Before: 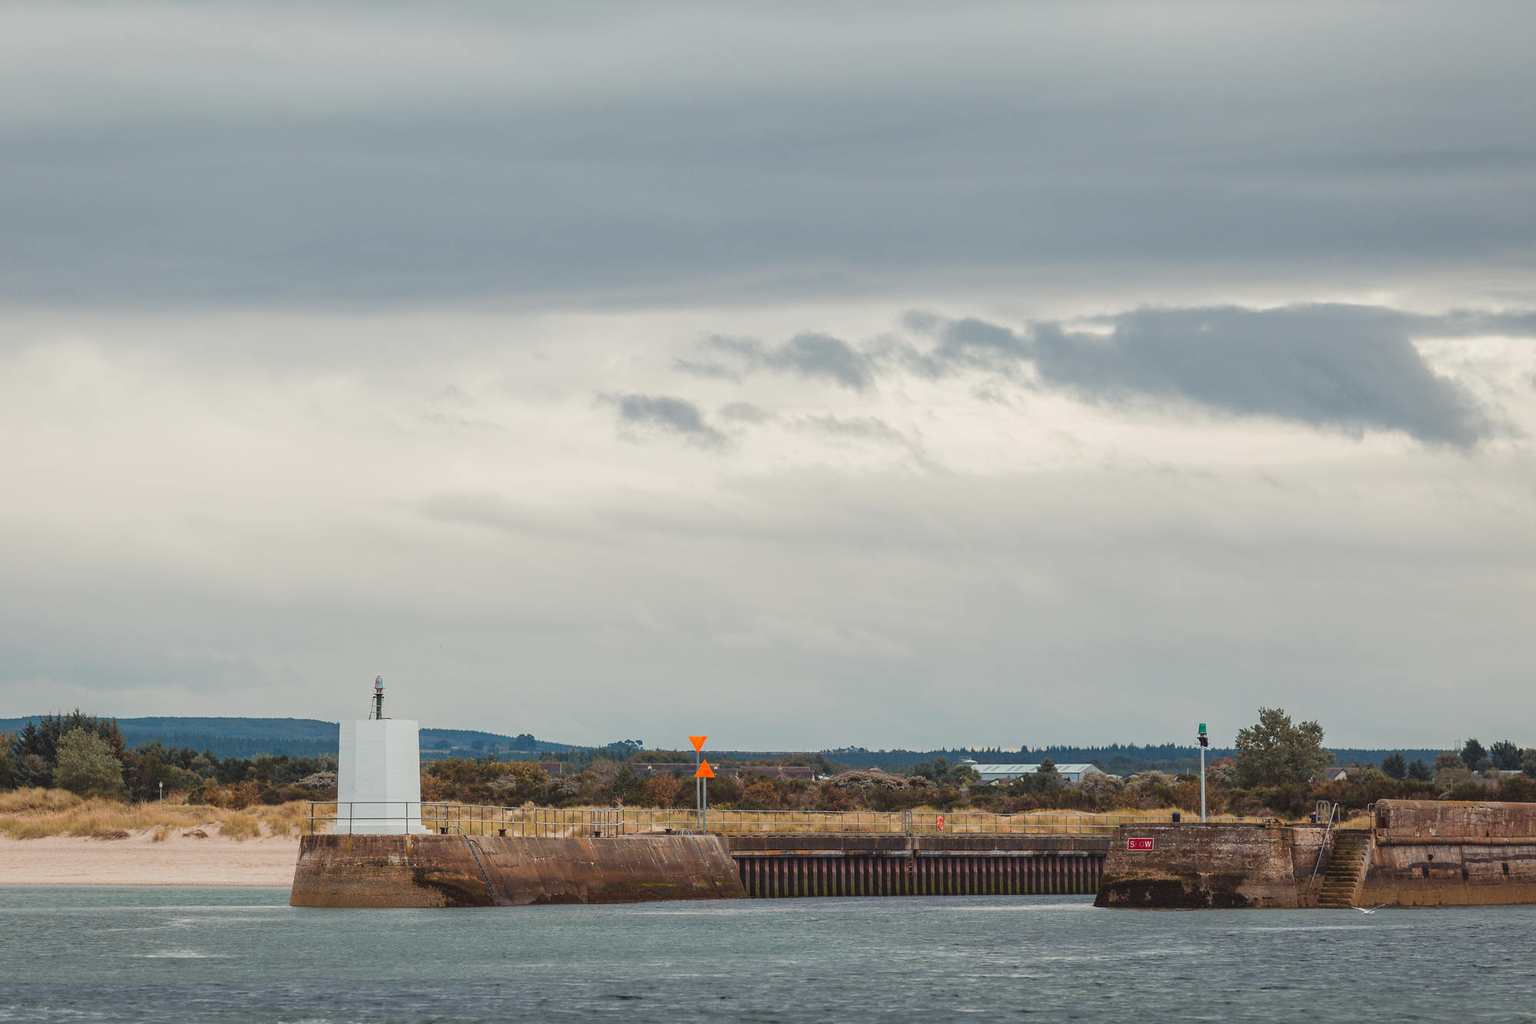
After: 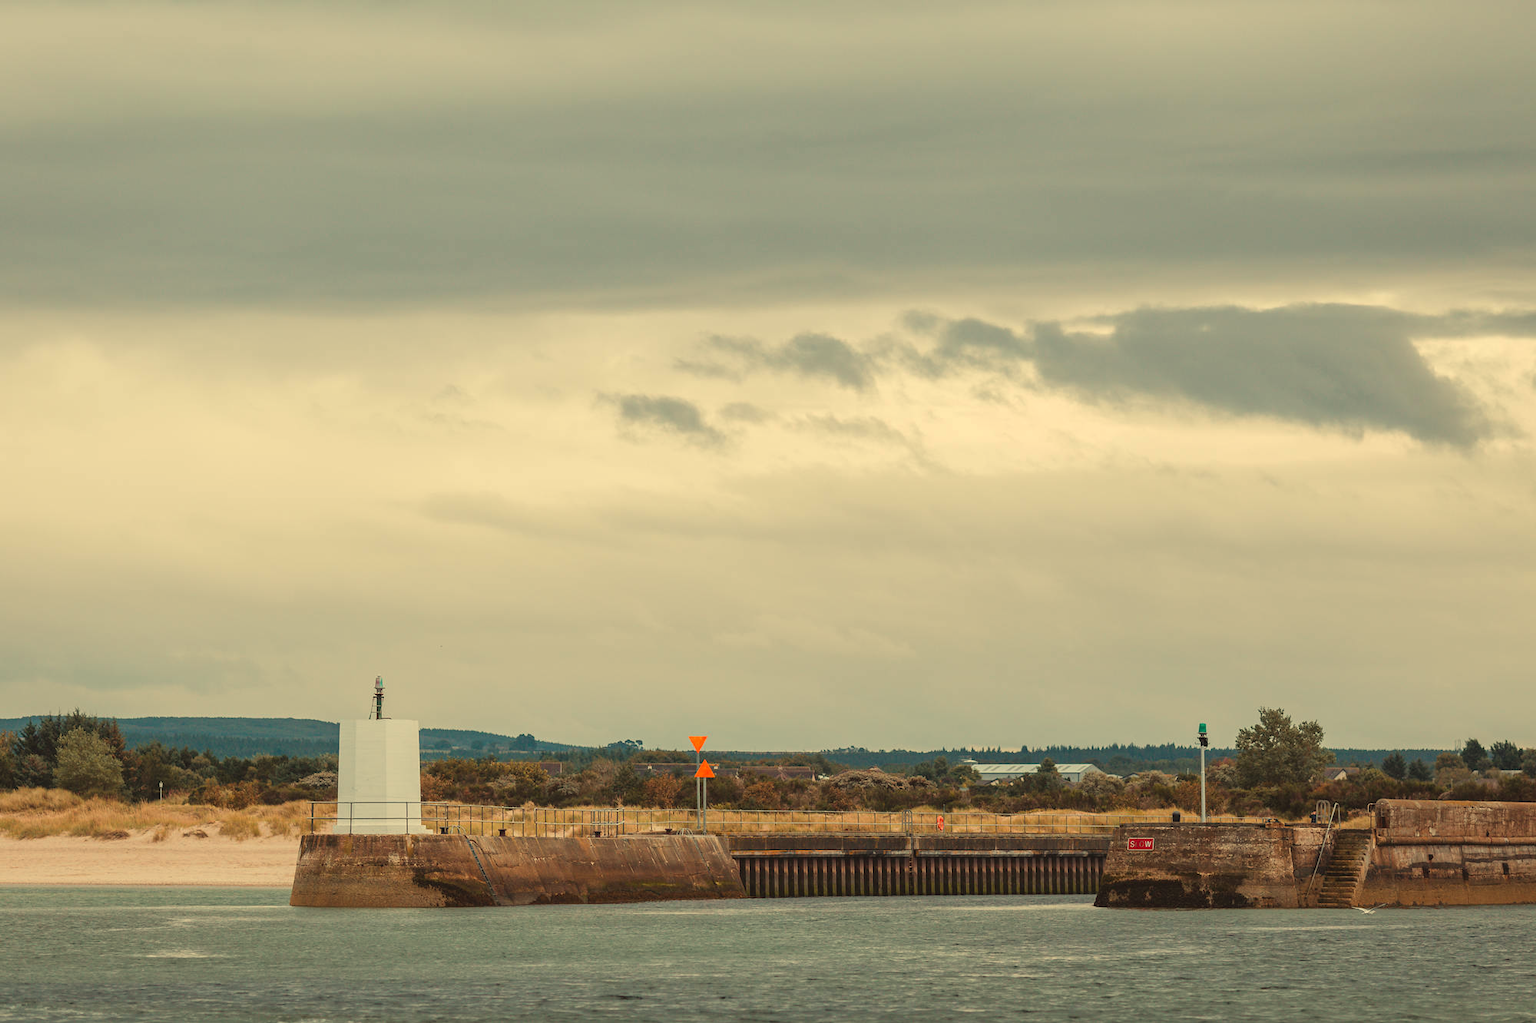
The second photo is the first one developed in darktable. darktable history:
white balance: red 1.08, blue 0.791
